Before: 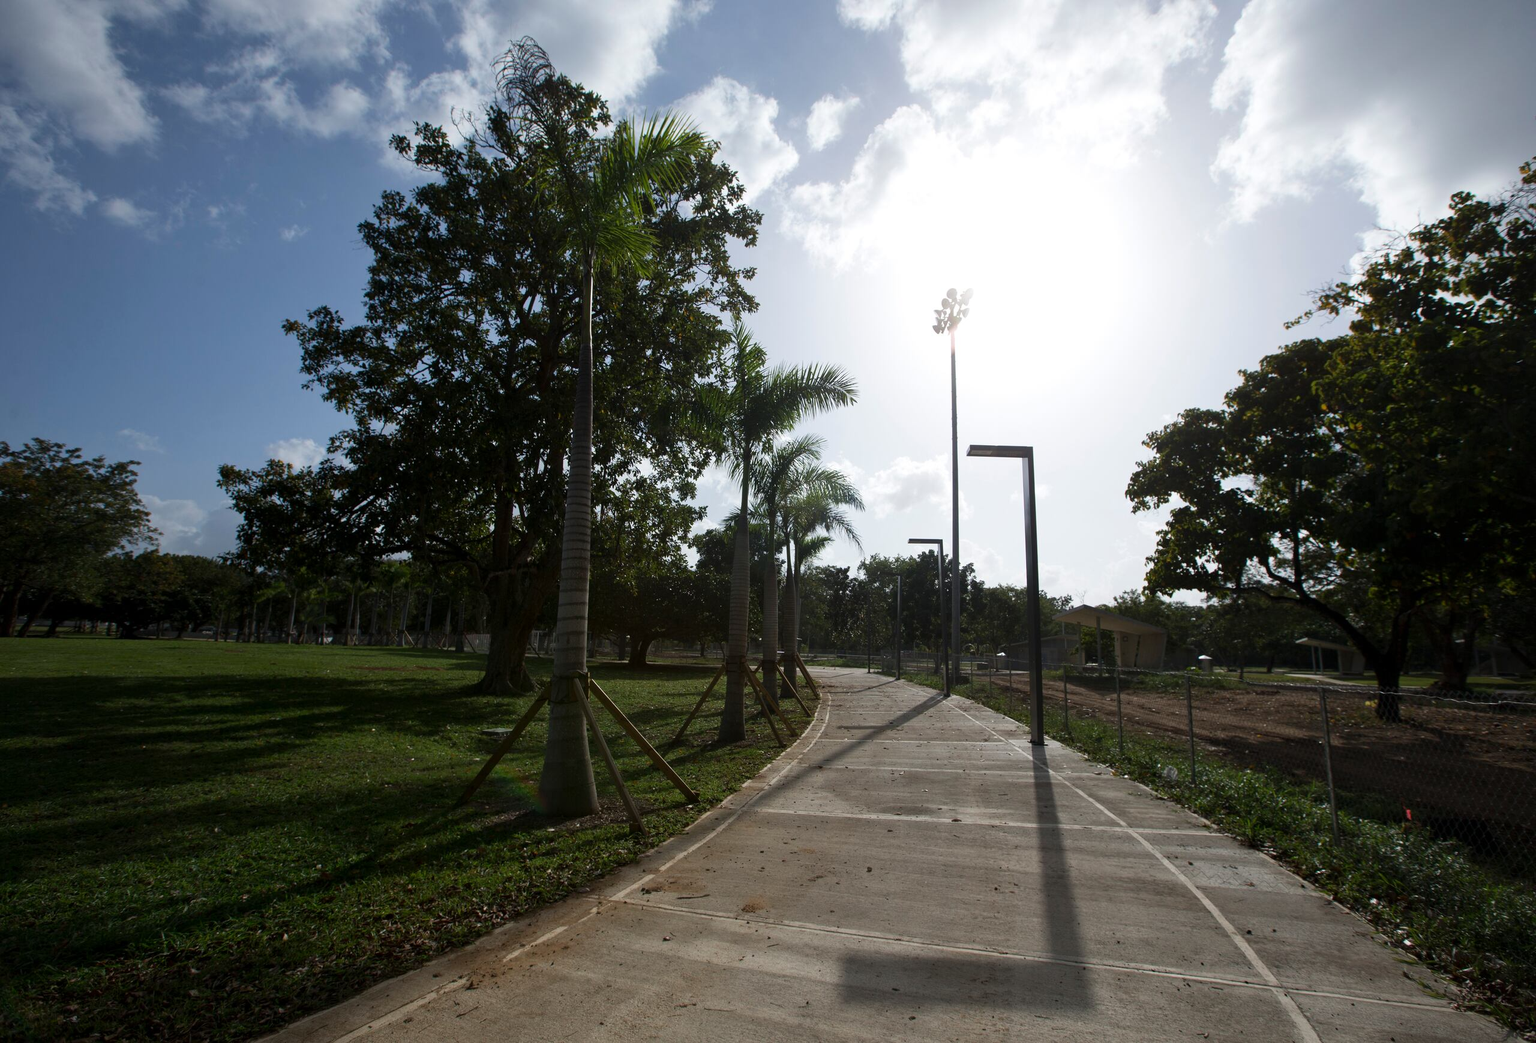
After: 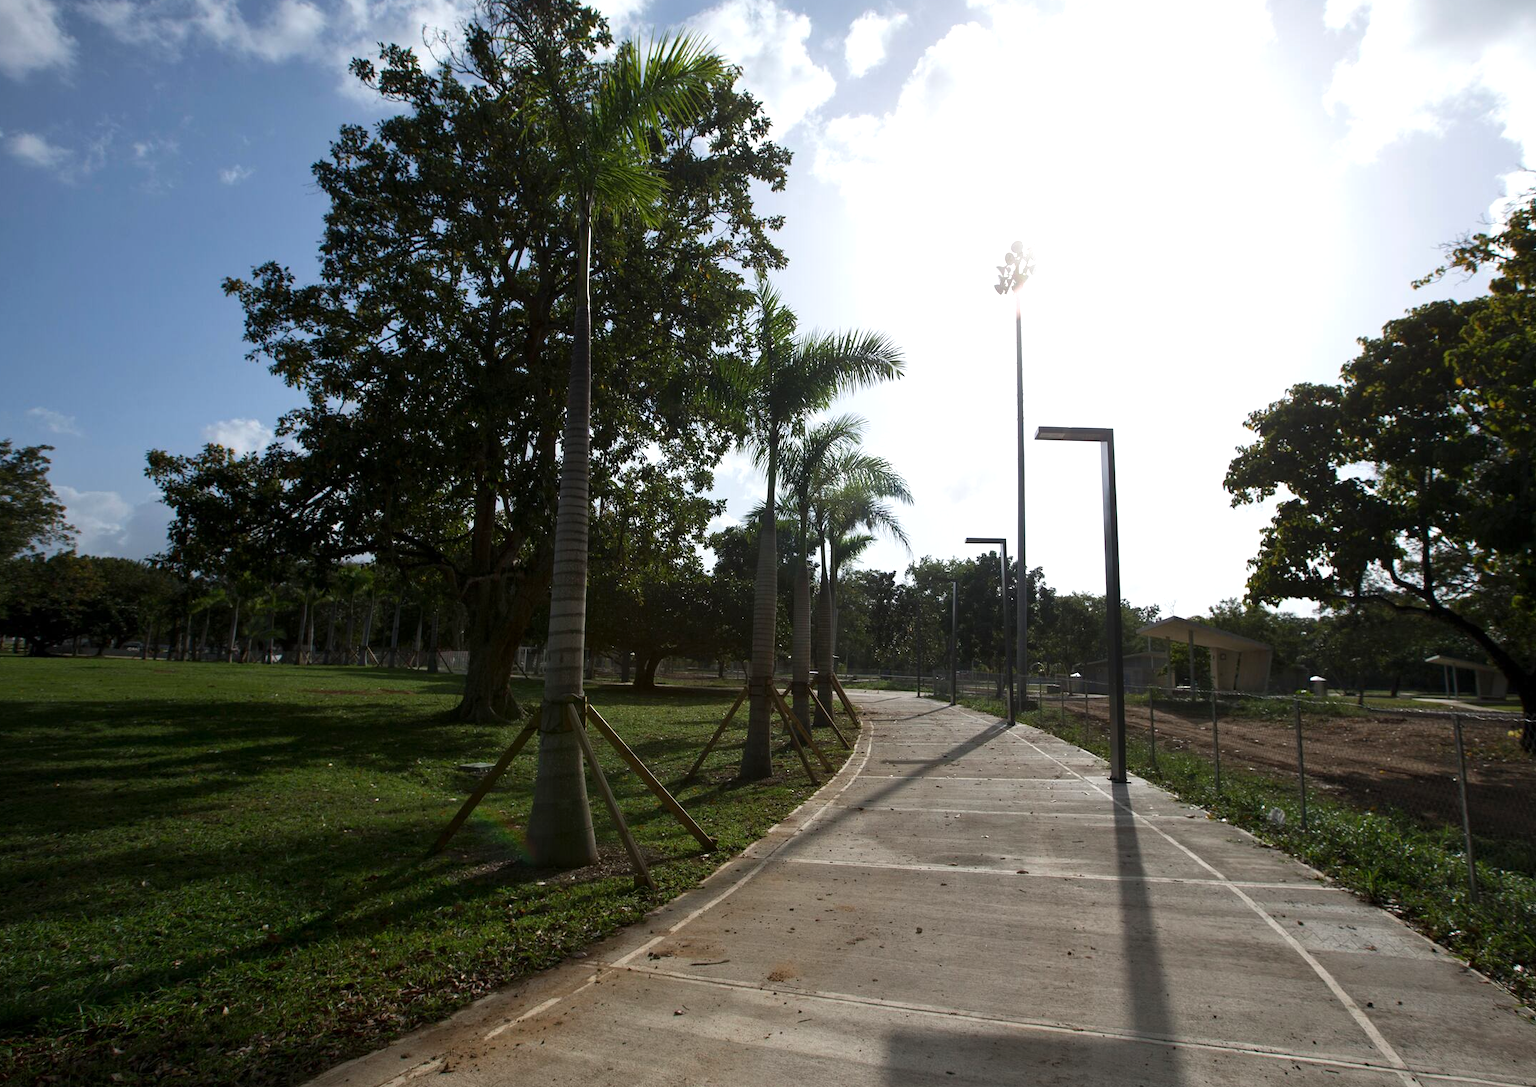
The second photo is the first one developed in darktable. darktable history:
exposure: exposure 0.376 EV, compensate exposure bias true, compensate highlight preservation false
crop: left 6.233%, top 8.284%, right 9.534%, bottom 3.845%
